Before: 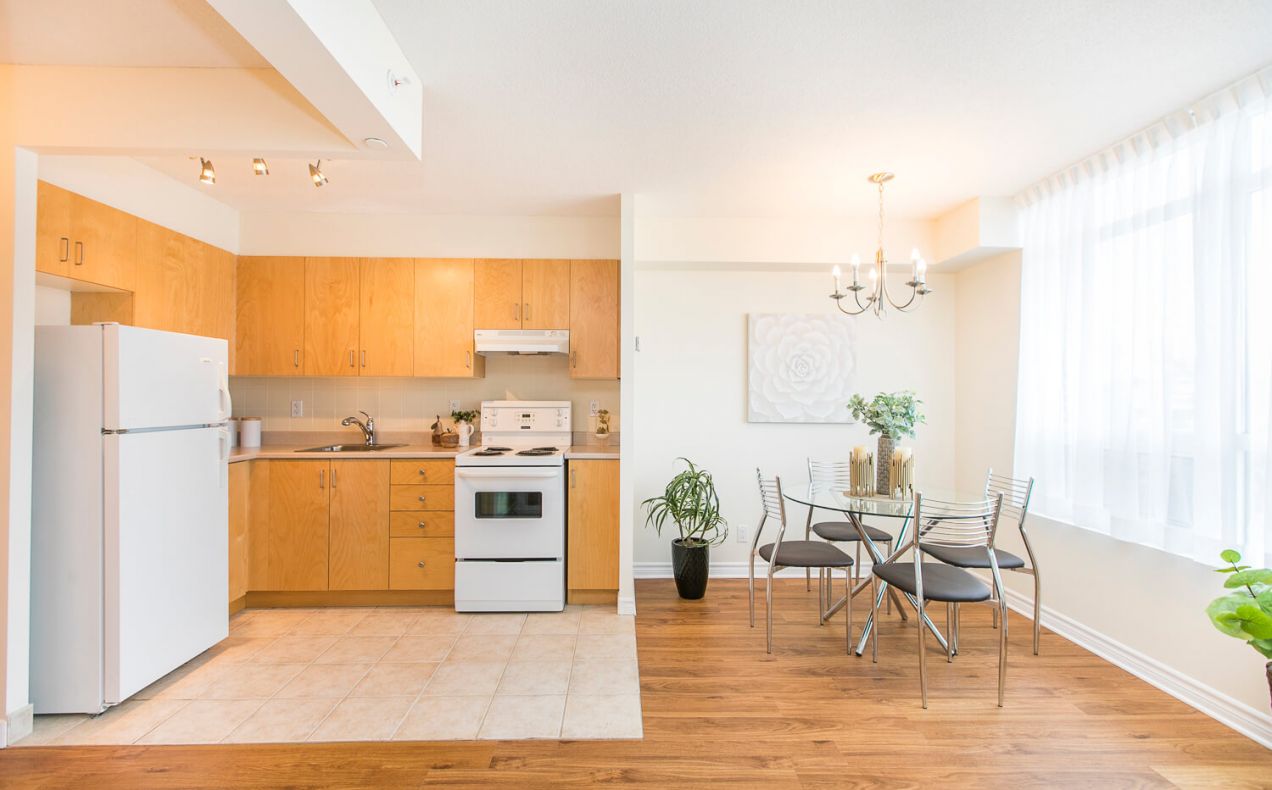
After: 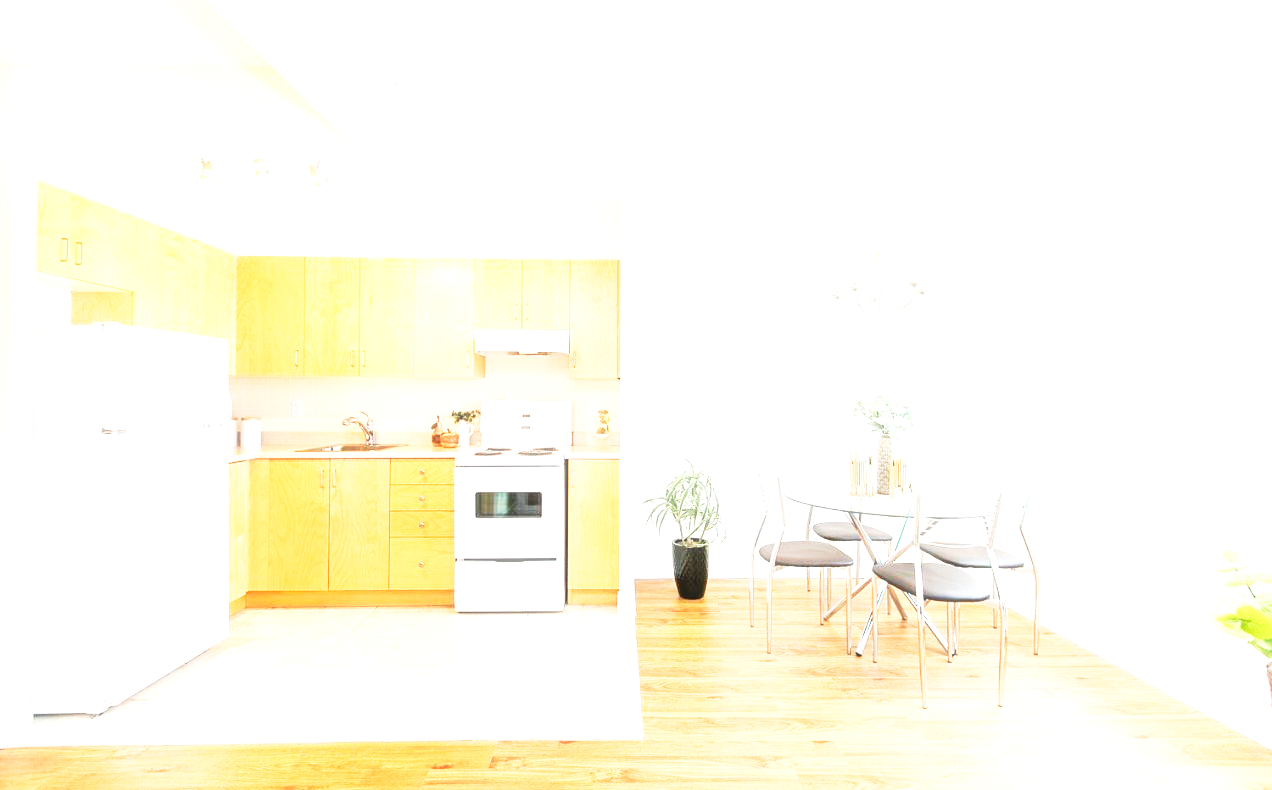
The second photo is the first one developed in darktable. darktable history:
haze removal: strength -0.108, compatibility mode true, adaptive false
exposure: black level correction 0, exposure 1.471 EV, compensate highlight preservation false
base curve: curves: ch0 [(0, 0) (0.005, 0.002) (0.193, 0.295) (0.399, 0.664) (0.75, 0.928) (1, 1)], preserve colors none
